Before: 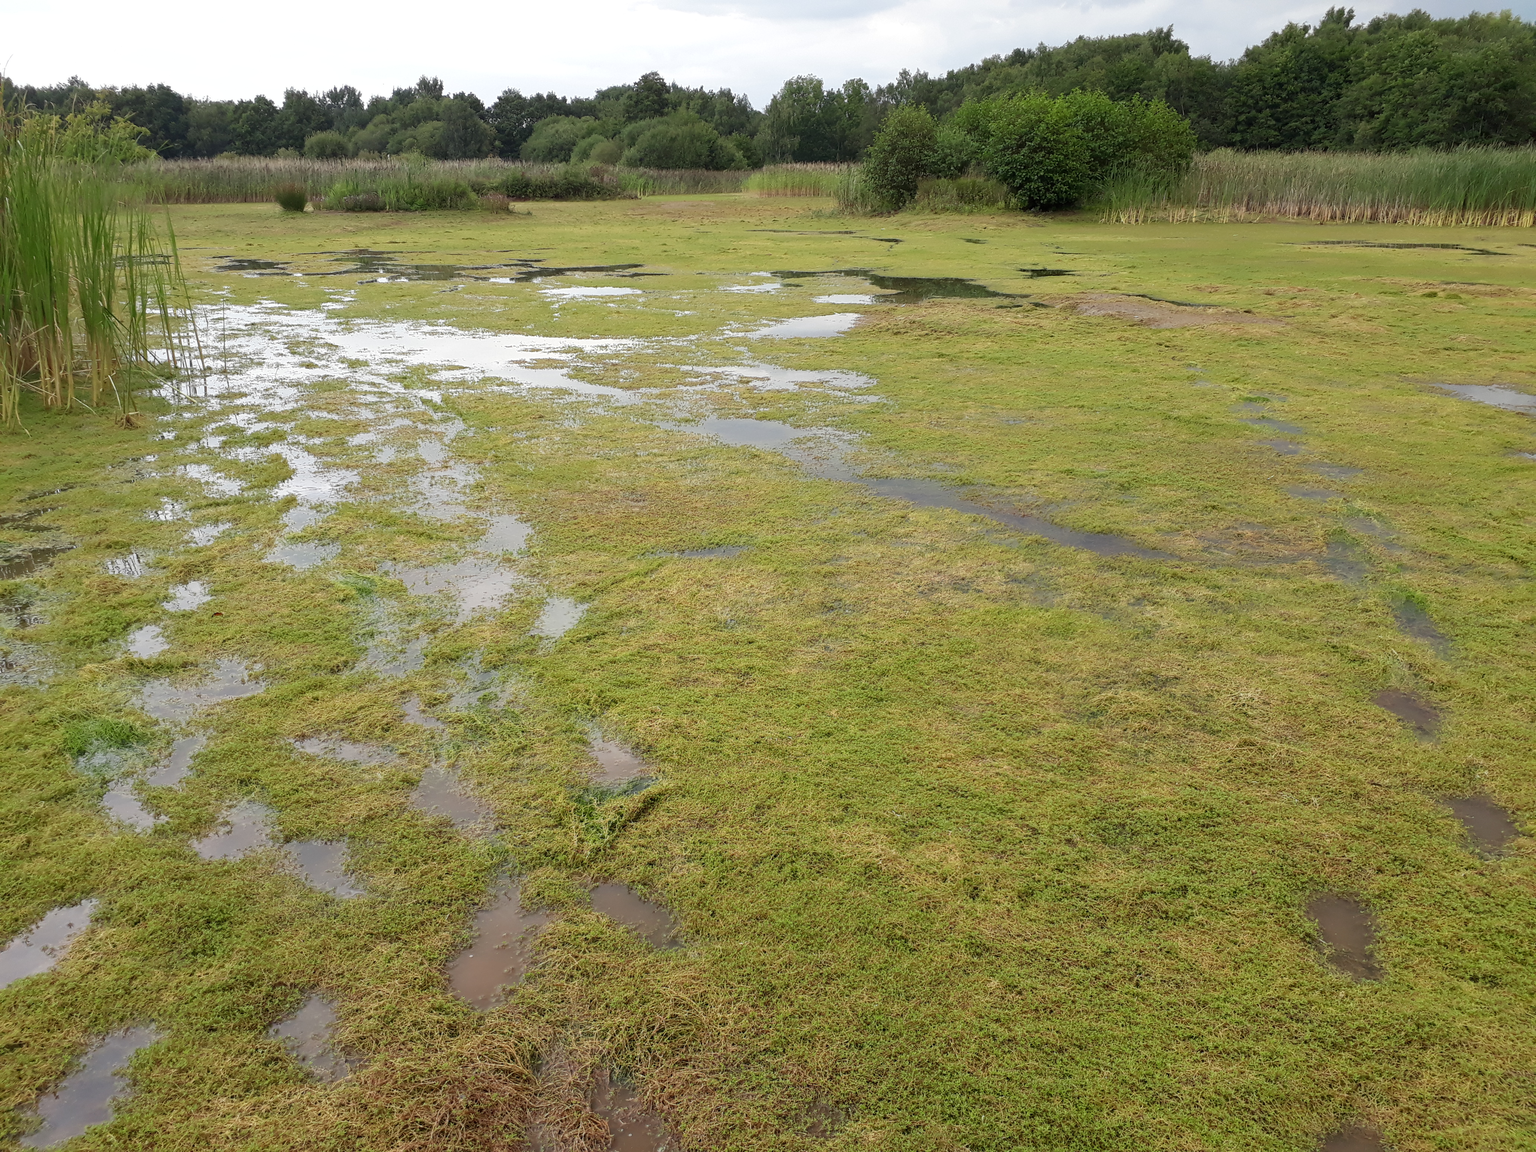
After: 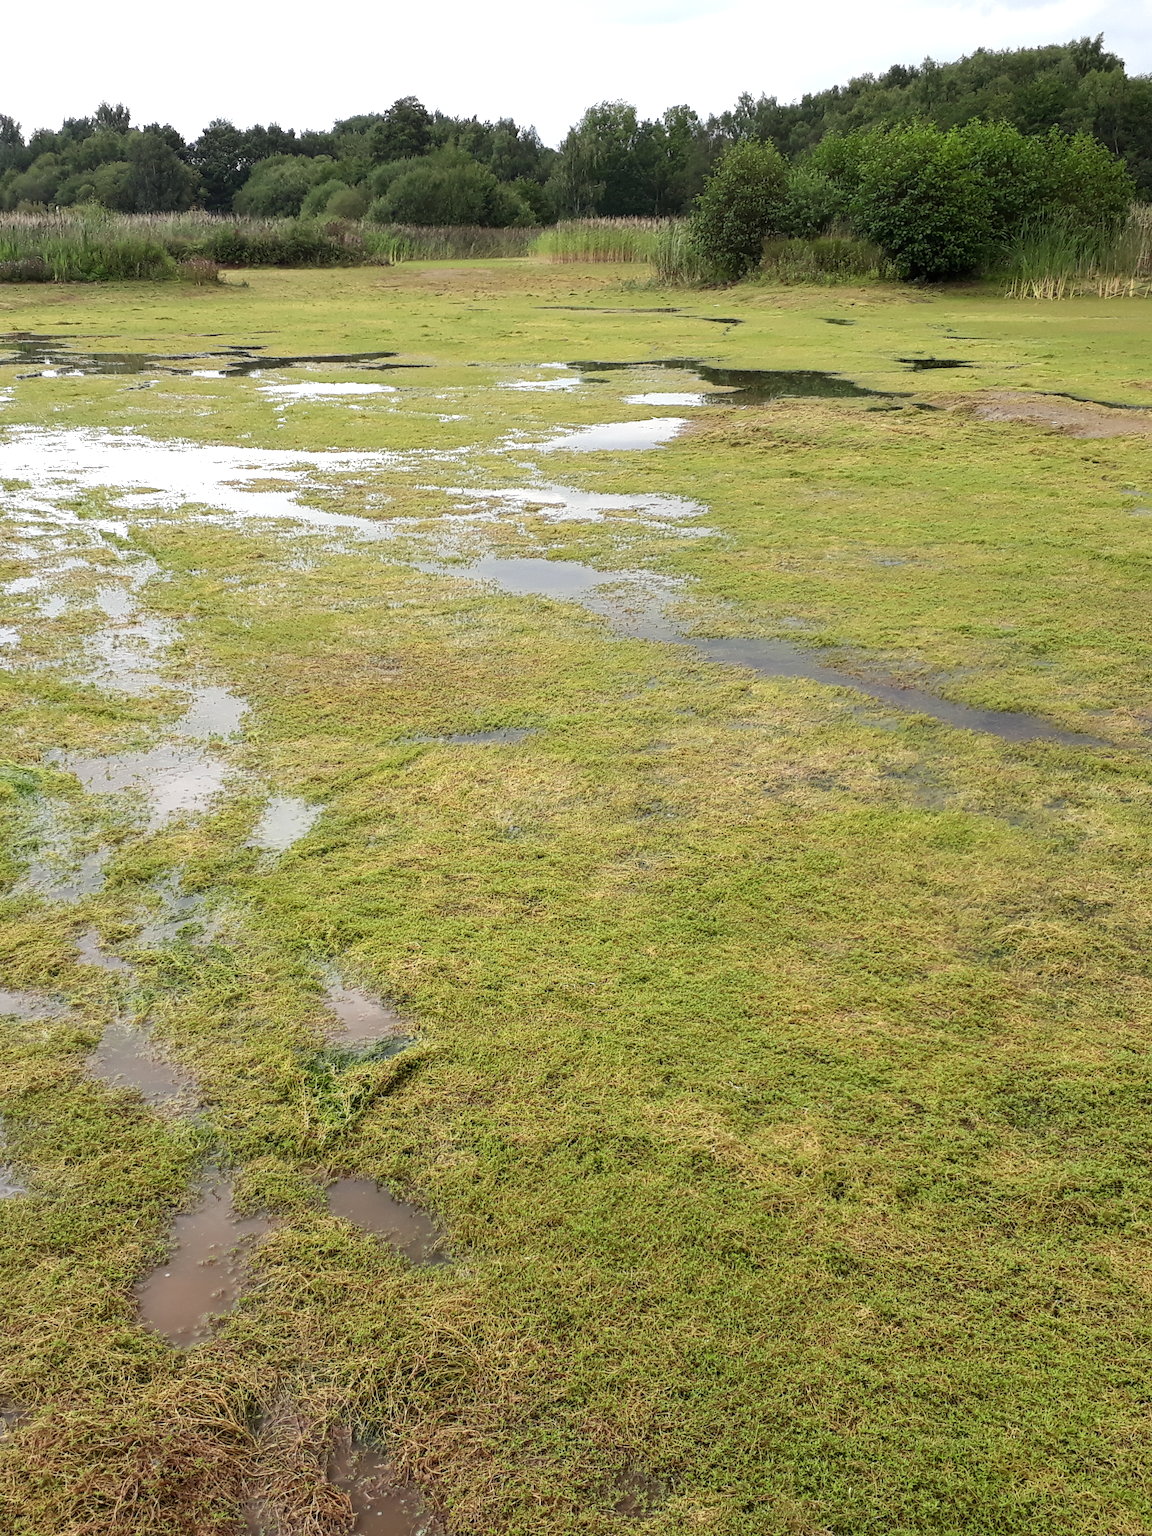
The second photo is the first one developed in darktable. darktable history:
crop and rotate: left 22.516%, right 21.234%
tone equalizer: -8 EV -0.417 EV, -7 EV -0.389 EV, -6 EV -0.333 EV, -5 EV -0.222 EV, -3 EV 0.222 EV, -2 EV 0.333 EV, -1 EV 0.389 EV, +0 EV 0.417 EV, edges refinement/feathering 500, mask exposure compensation -1.57 EV, preserve details no
